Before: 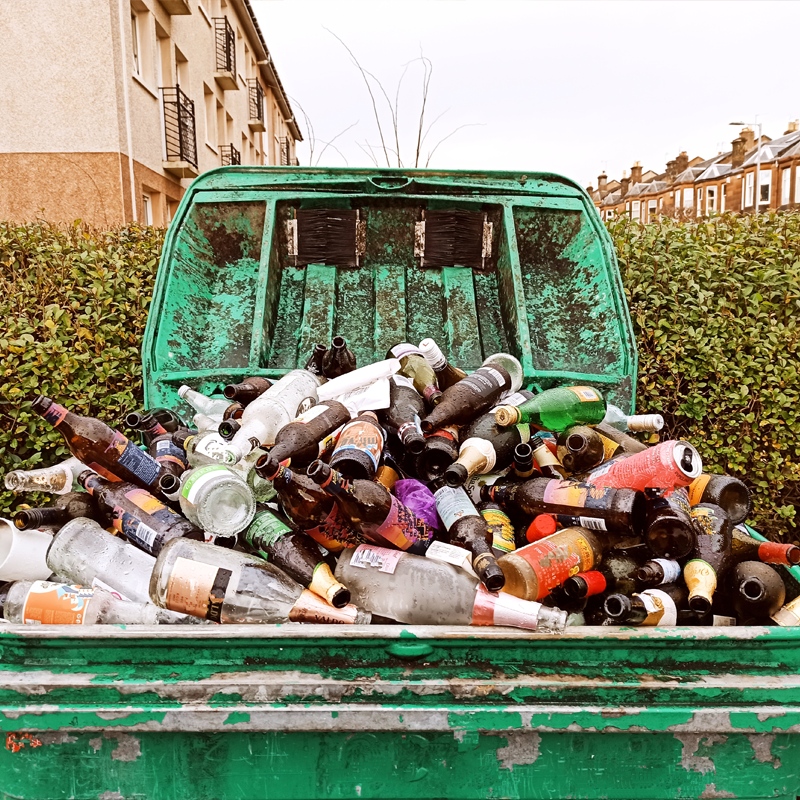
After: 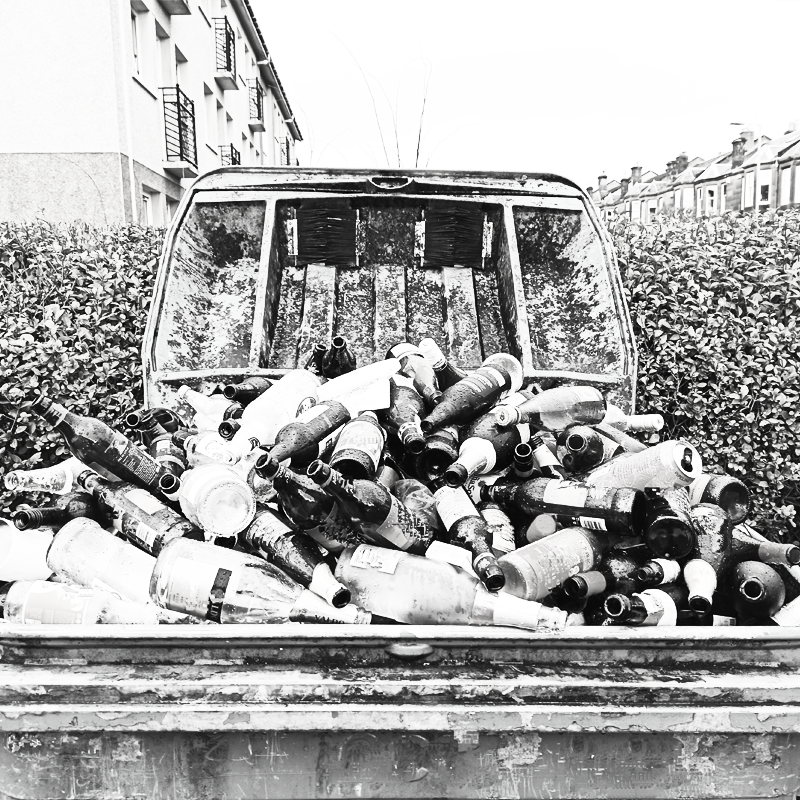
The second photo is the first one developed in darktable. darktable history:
contrast brightness saturation: contrast 0.518, brightness 0.451, saturation -0.989
